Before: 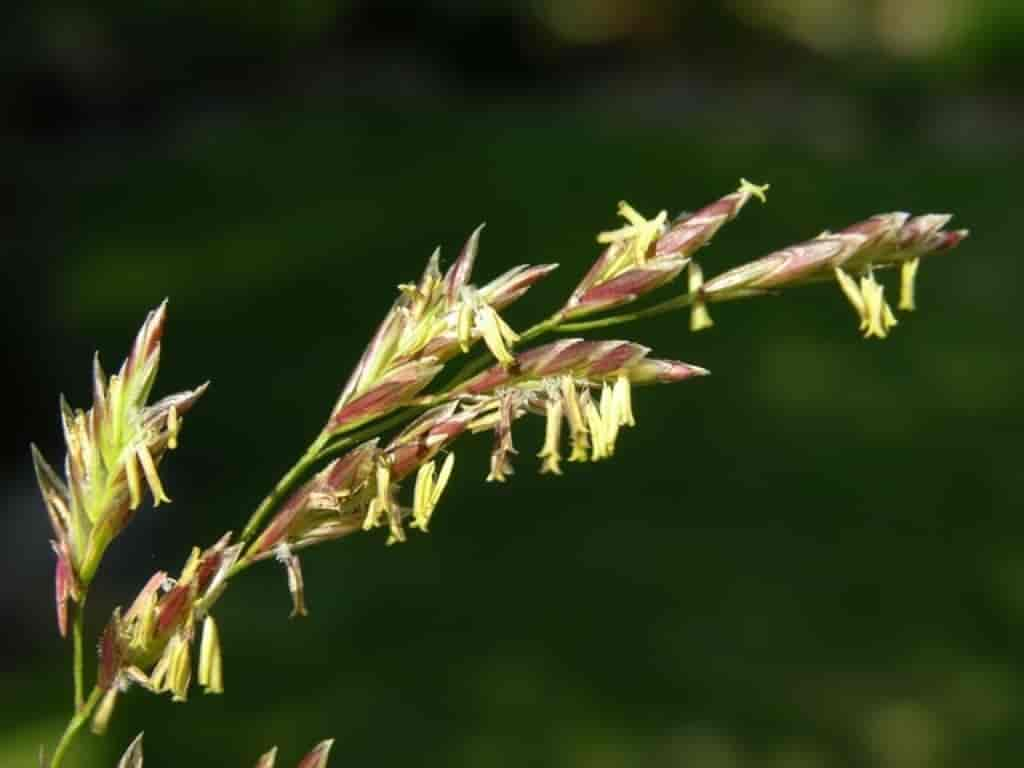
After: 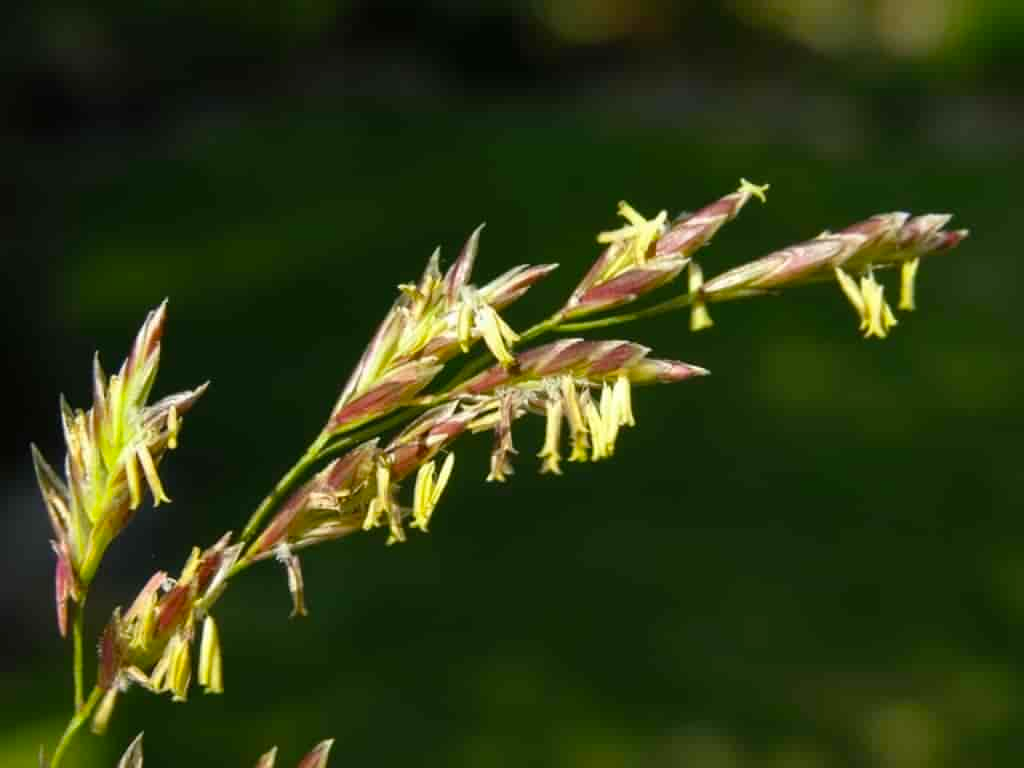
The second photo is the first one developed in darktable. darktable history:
color balance: output saturation 120%
contrast brightness saturation: saturation -0.1
